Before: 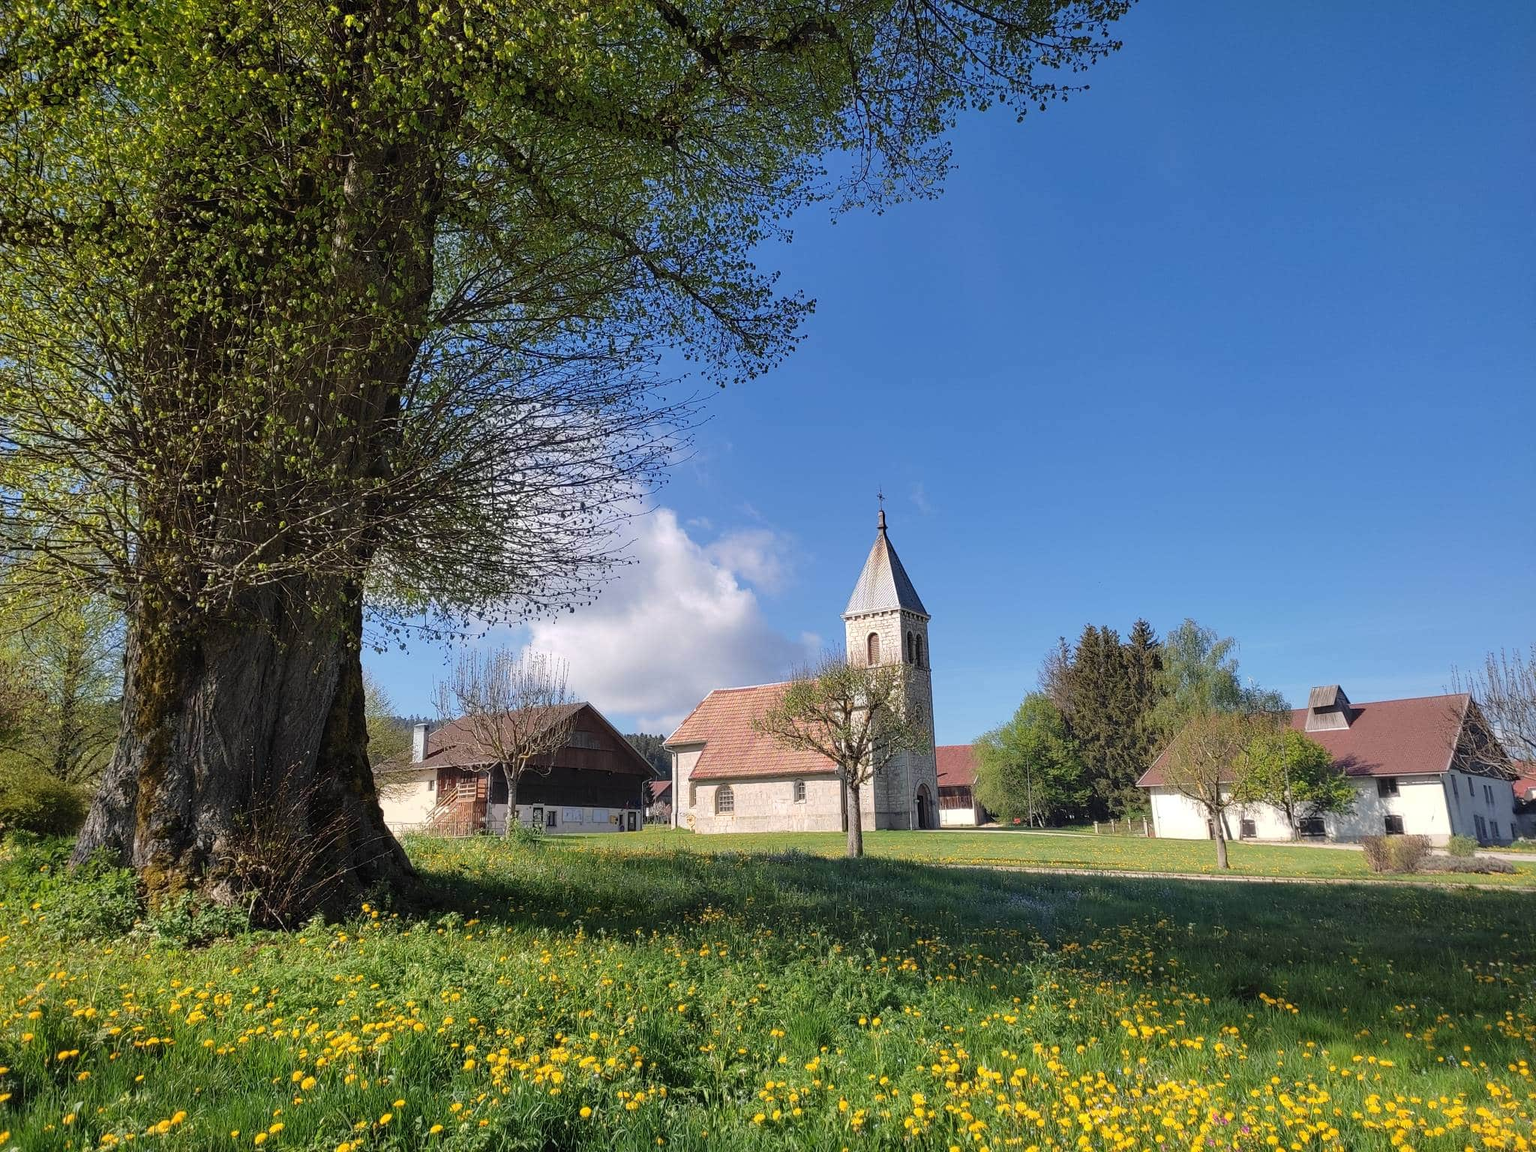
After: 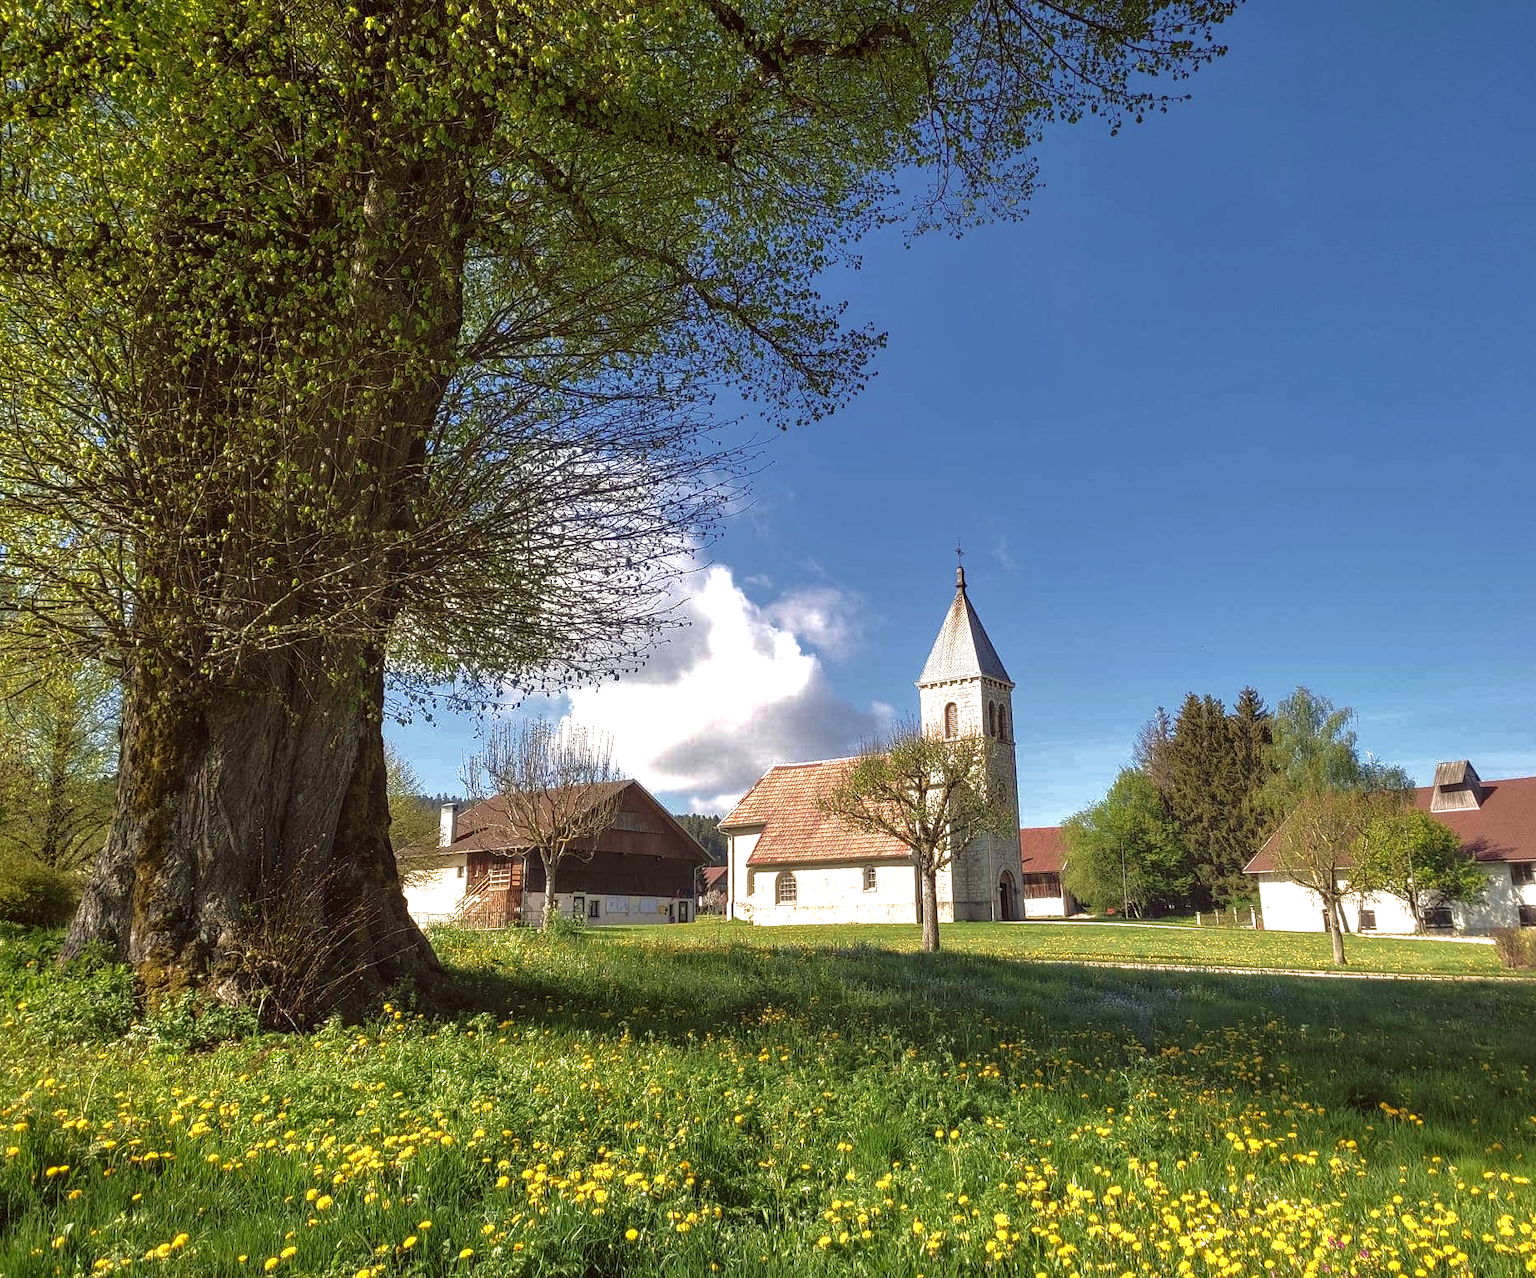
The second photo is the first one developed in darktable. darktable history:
crop and rotate: left 1.088%, right 8.807%
white balance: emerald 1
exposure: exposure 0.921 EV, compensate highlight preservation false
base curve: curves: ch0 [(0, 0) (0.841, 0.609) (1, 1)]
color balance: lift [1.005, 1.002, 0.998, 0.998], gamma [1, 1.021, 1.02, 0.979], gain [0.923, 1.066, 1.056, 0.934]
local contrast: on, module defaults
velvia: on, module defaults
